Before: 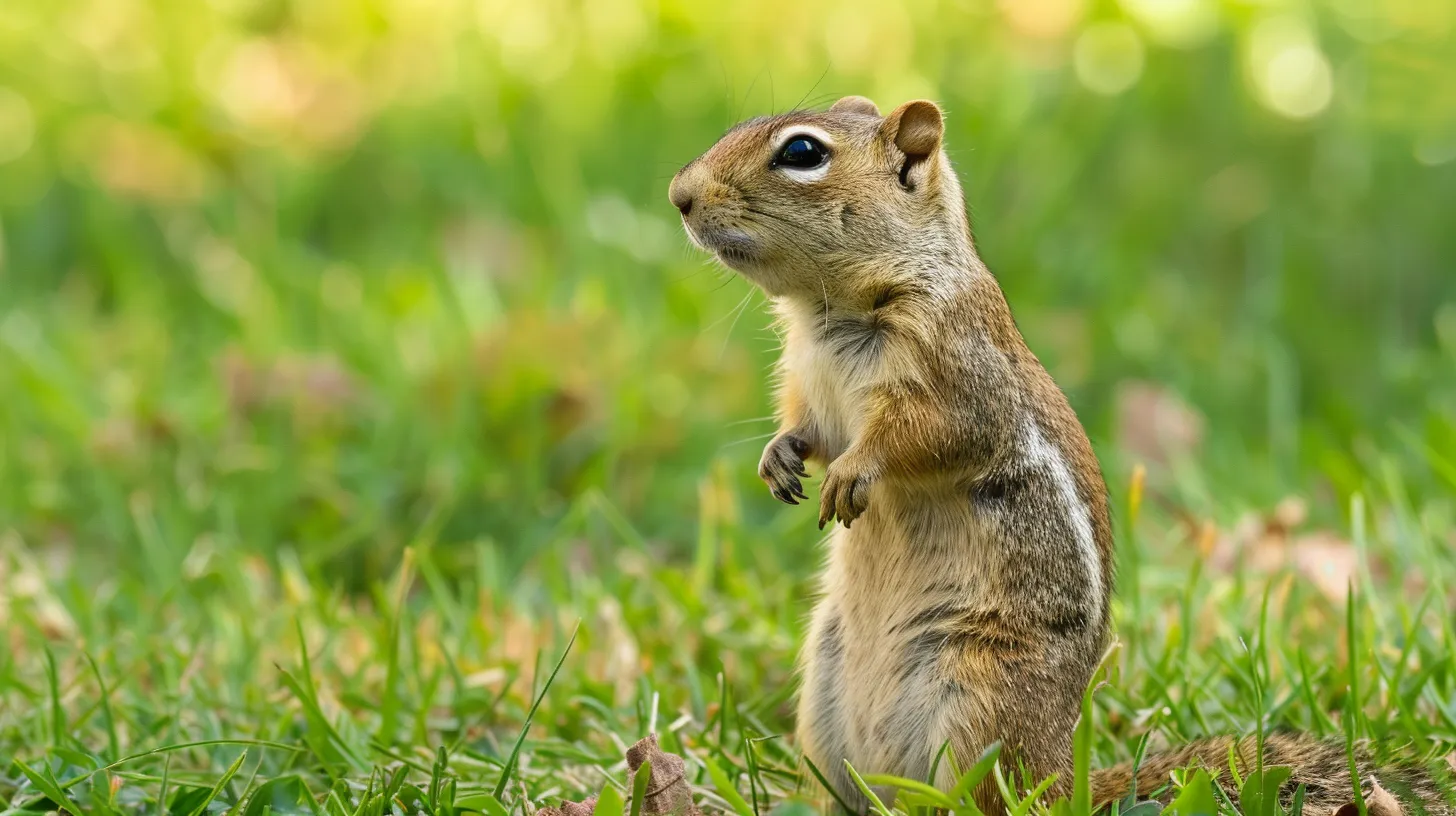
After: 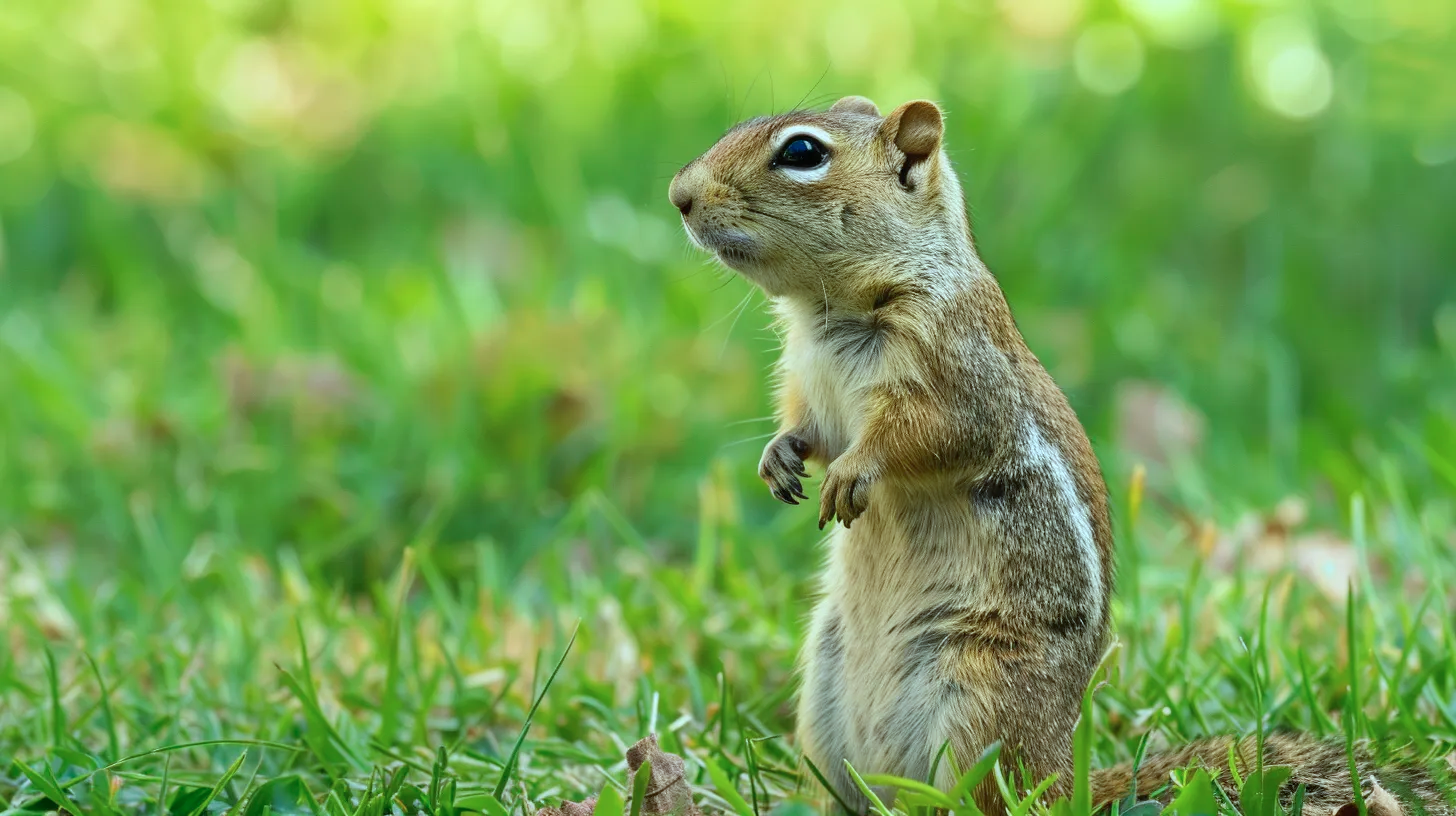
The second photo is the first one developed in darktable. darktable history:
color calibration: gray › normalize channels true, illuminant F (fluorescent), F source F9 (Cool White Deluxe 4150 K) – high CRI, x 0.375, y 0.373, temperature 4163.52 K, gamut compression 0.021
color correction: highlights a* -6.5, highlights b* 0.735
